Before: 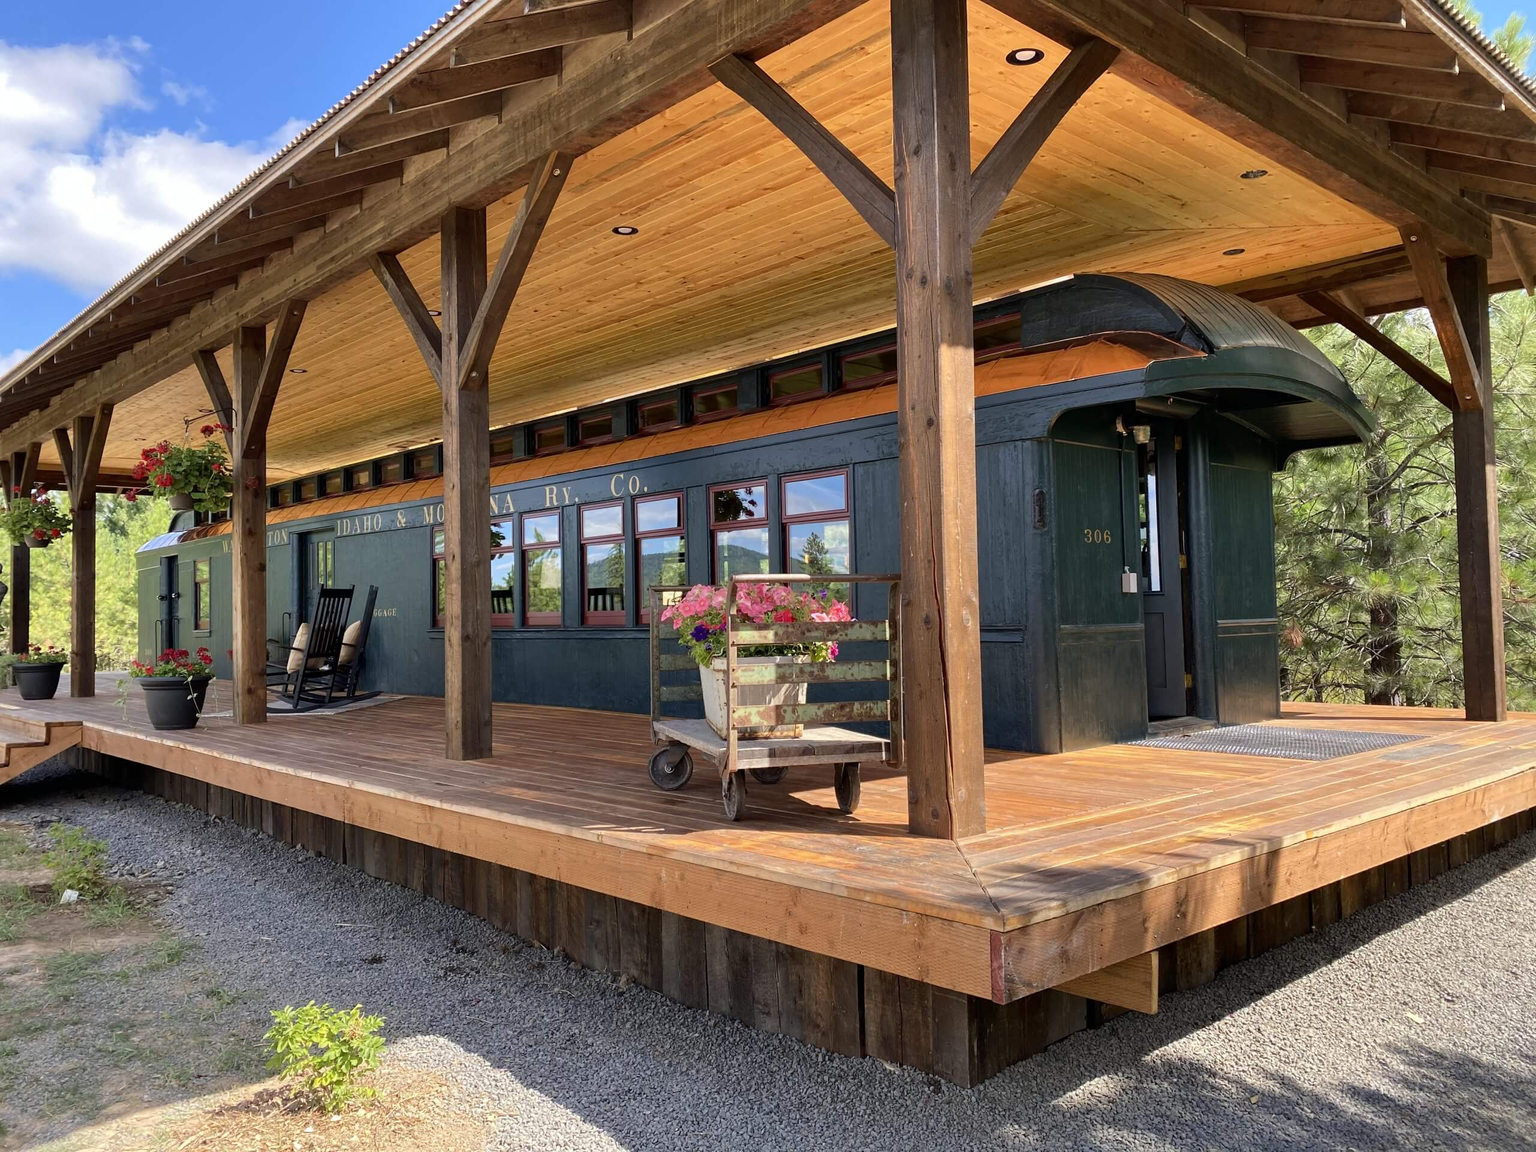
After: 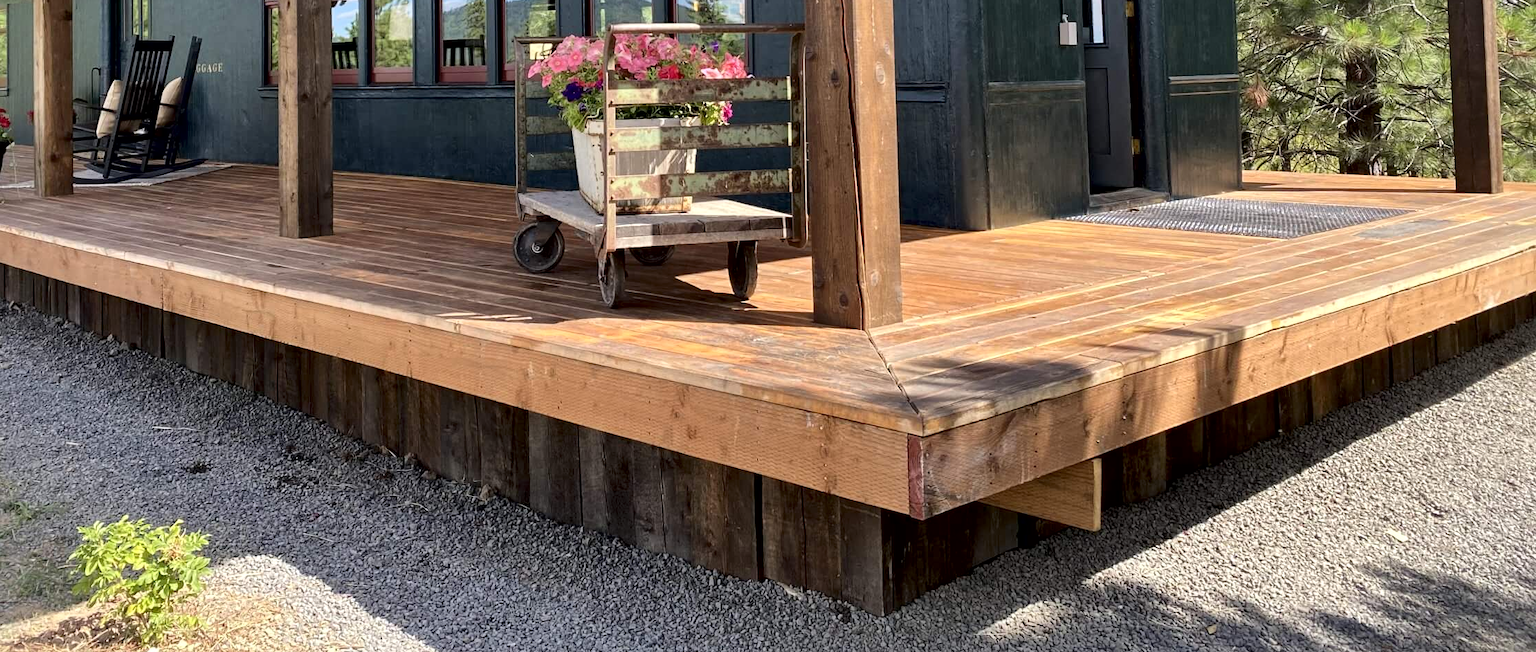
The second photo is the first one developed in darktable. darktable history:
local contrast: mode bilateral grid, contrast 100, coarseness 99, detail 165%, midtone range 0.2
crop and rotate: left 13.252%, top 48.078%, bottom 2.802%
